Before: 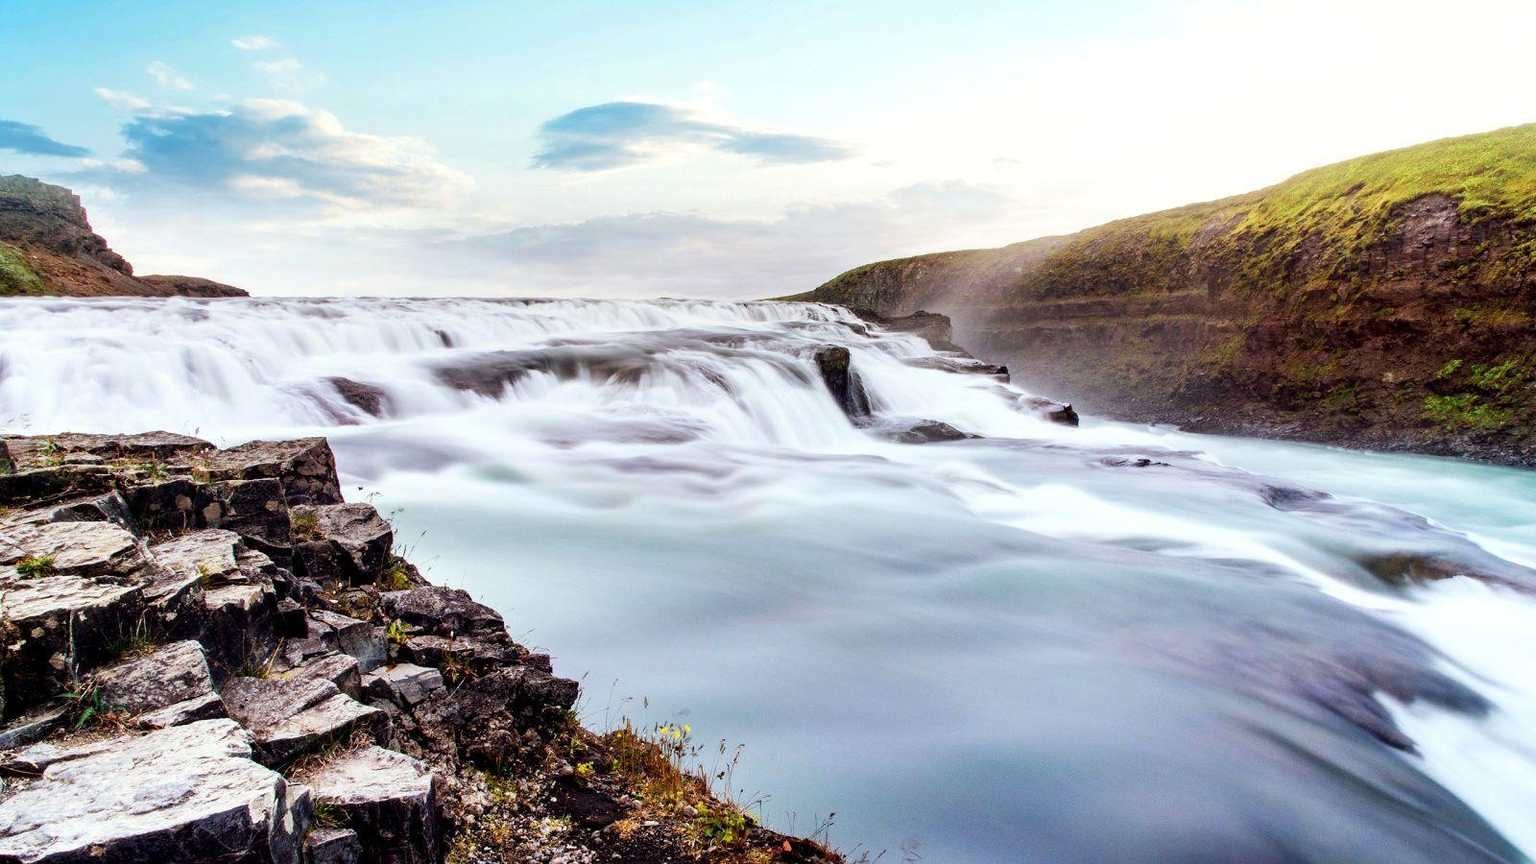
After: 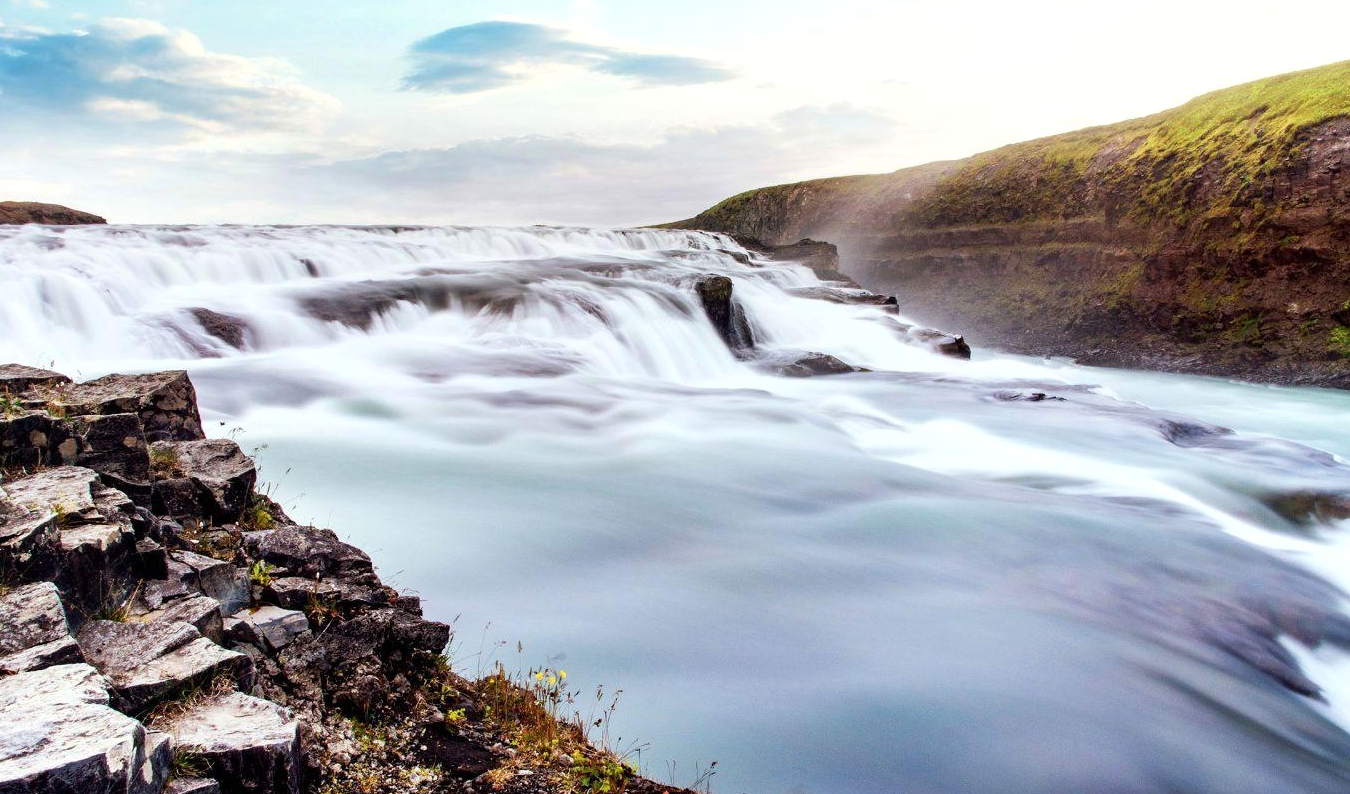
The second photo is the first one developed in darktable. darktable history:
crop and rotate: left 9.625%, top 9.497%, right 5.944%, bottom 2.214%
shadows and highlights: shadows 11.78, white point adjustment 1.28, highlights -0.181, soften with gaussian
